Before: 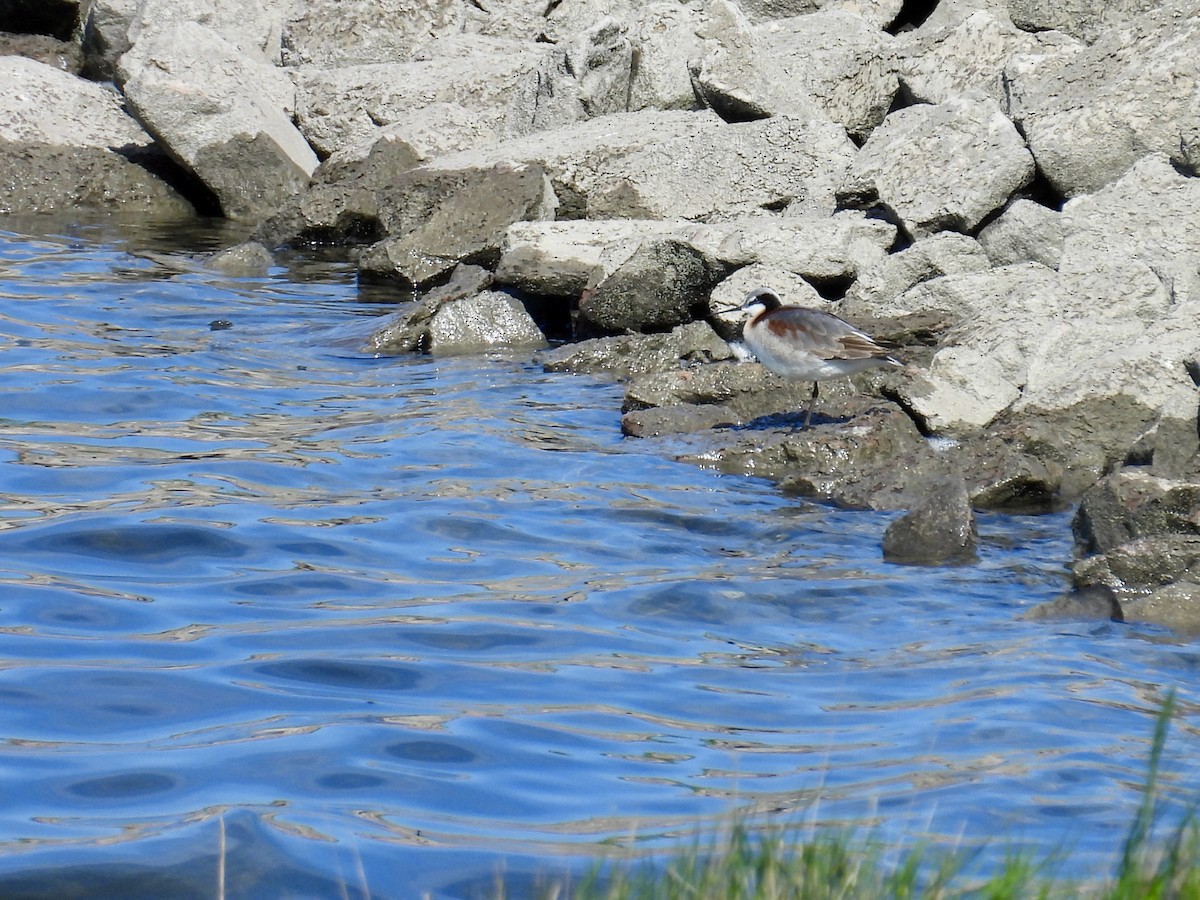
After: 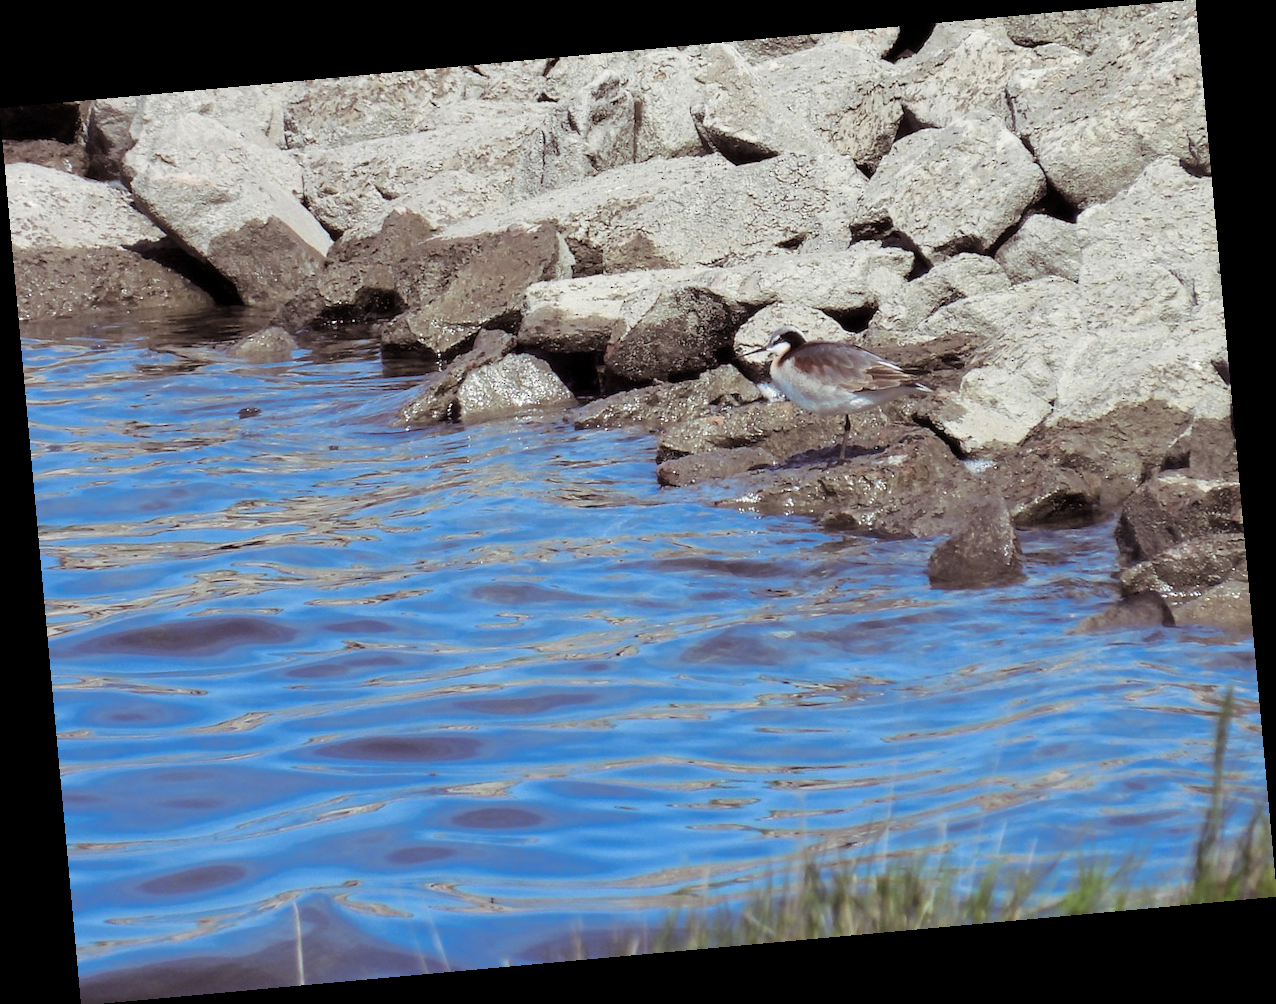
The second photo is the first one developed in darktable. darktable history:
rotate and perspective: rotation -5.2°, automatic cropping off
split-toning: shadows › saturation 0.24, highlights › hue 54°, highlights › saturation 0.24
